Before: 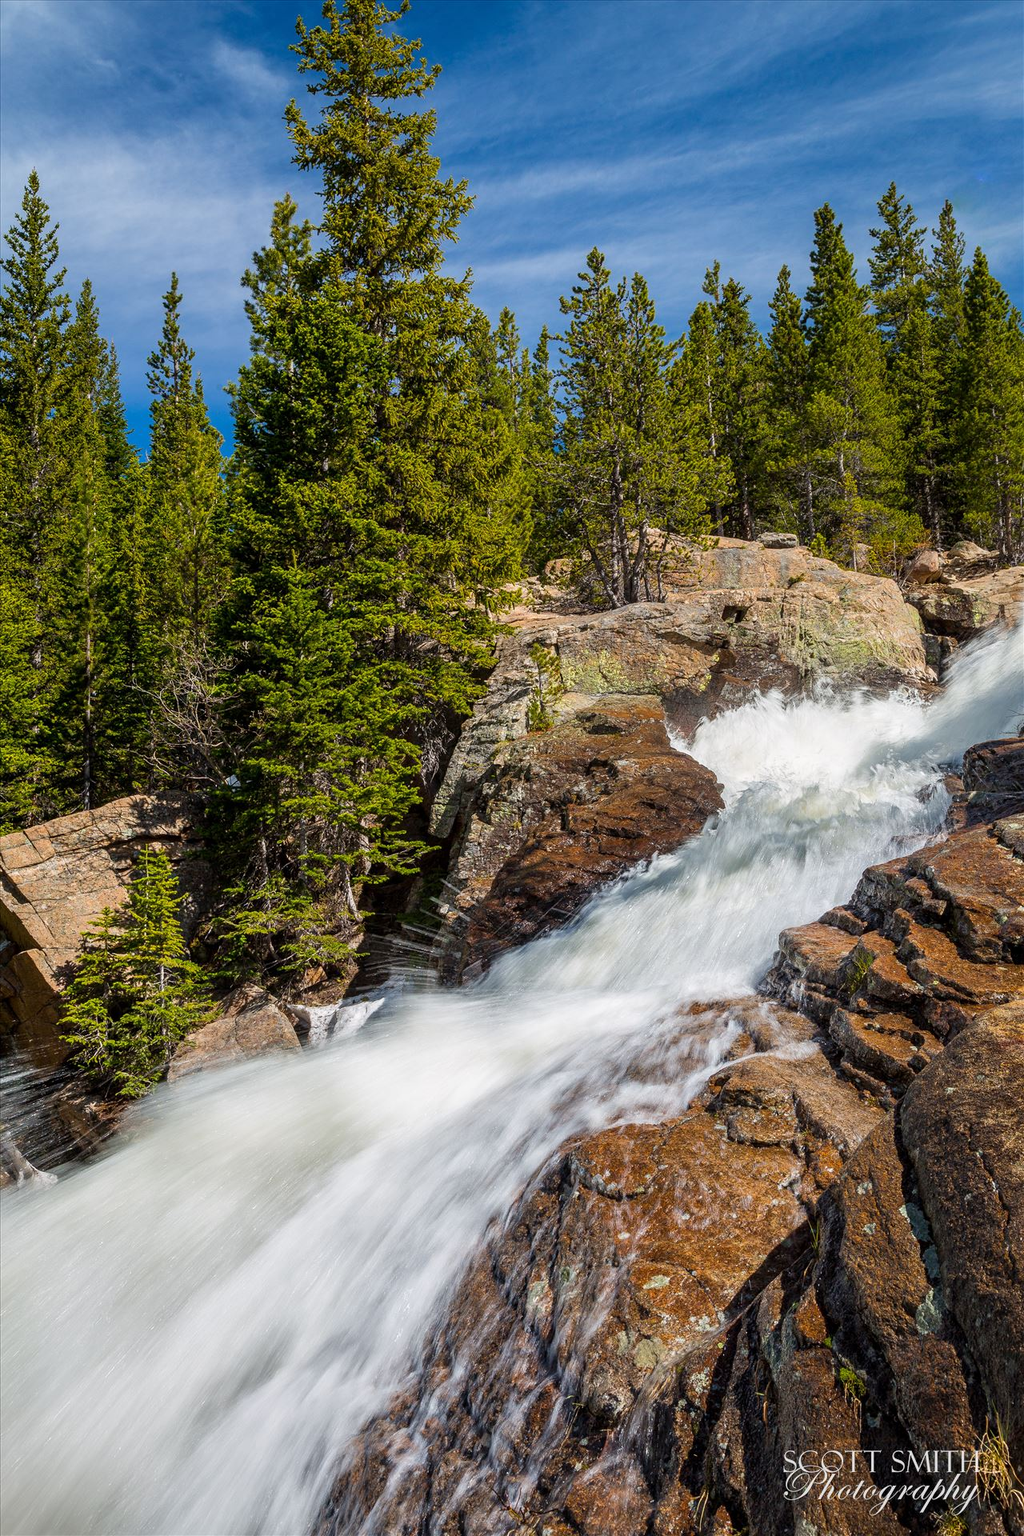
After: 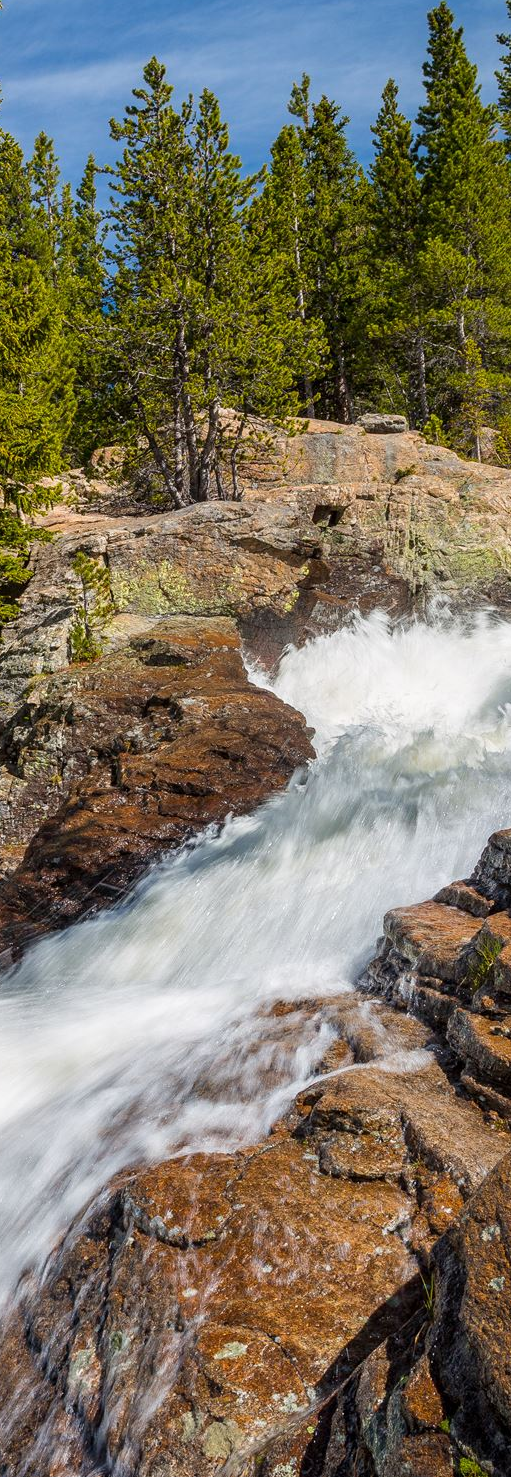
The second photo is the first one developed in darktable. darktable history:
crop: left 46.118%, top 13.149%, right 13.959%, bottom 9.882%
